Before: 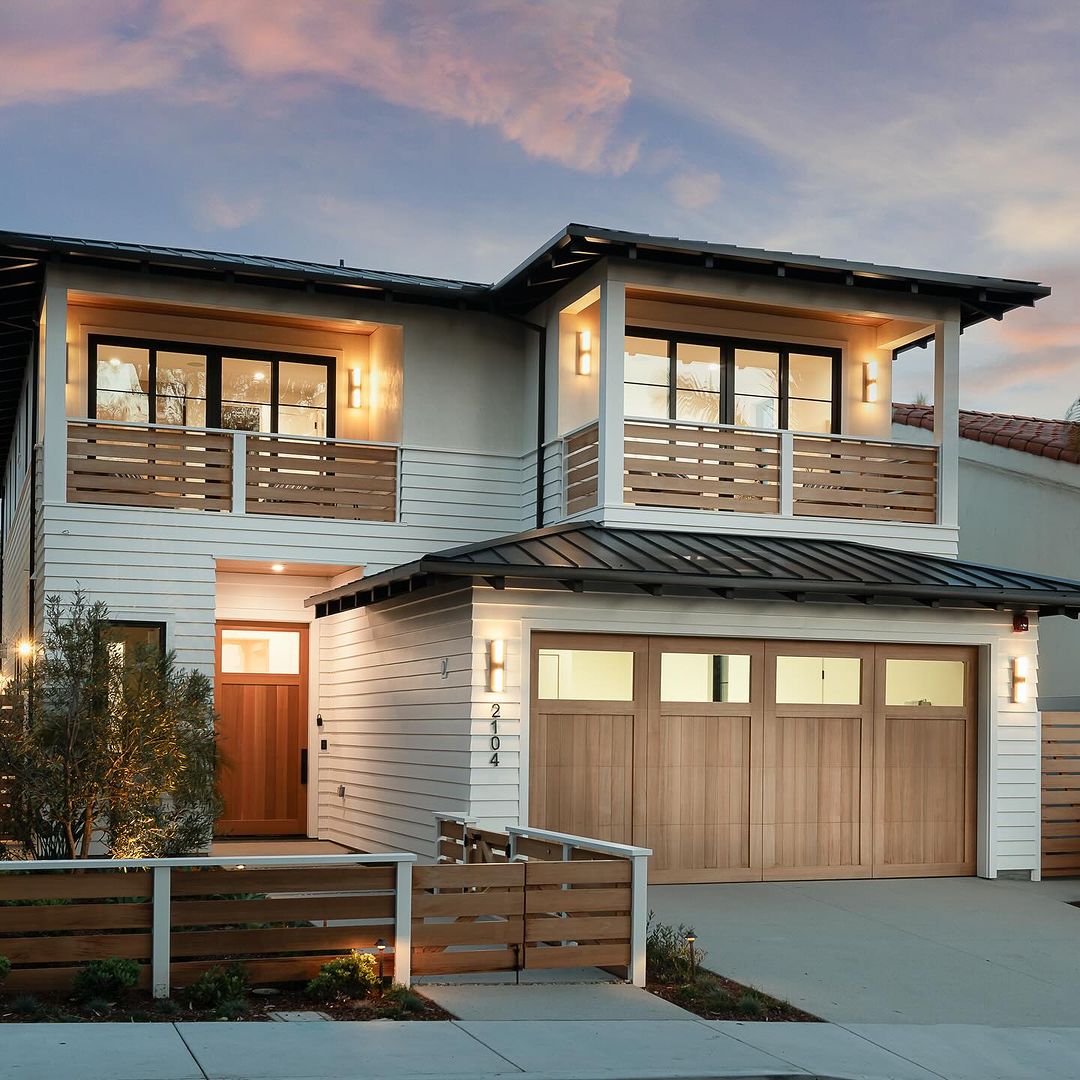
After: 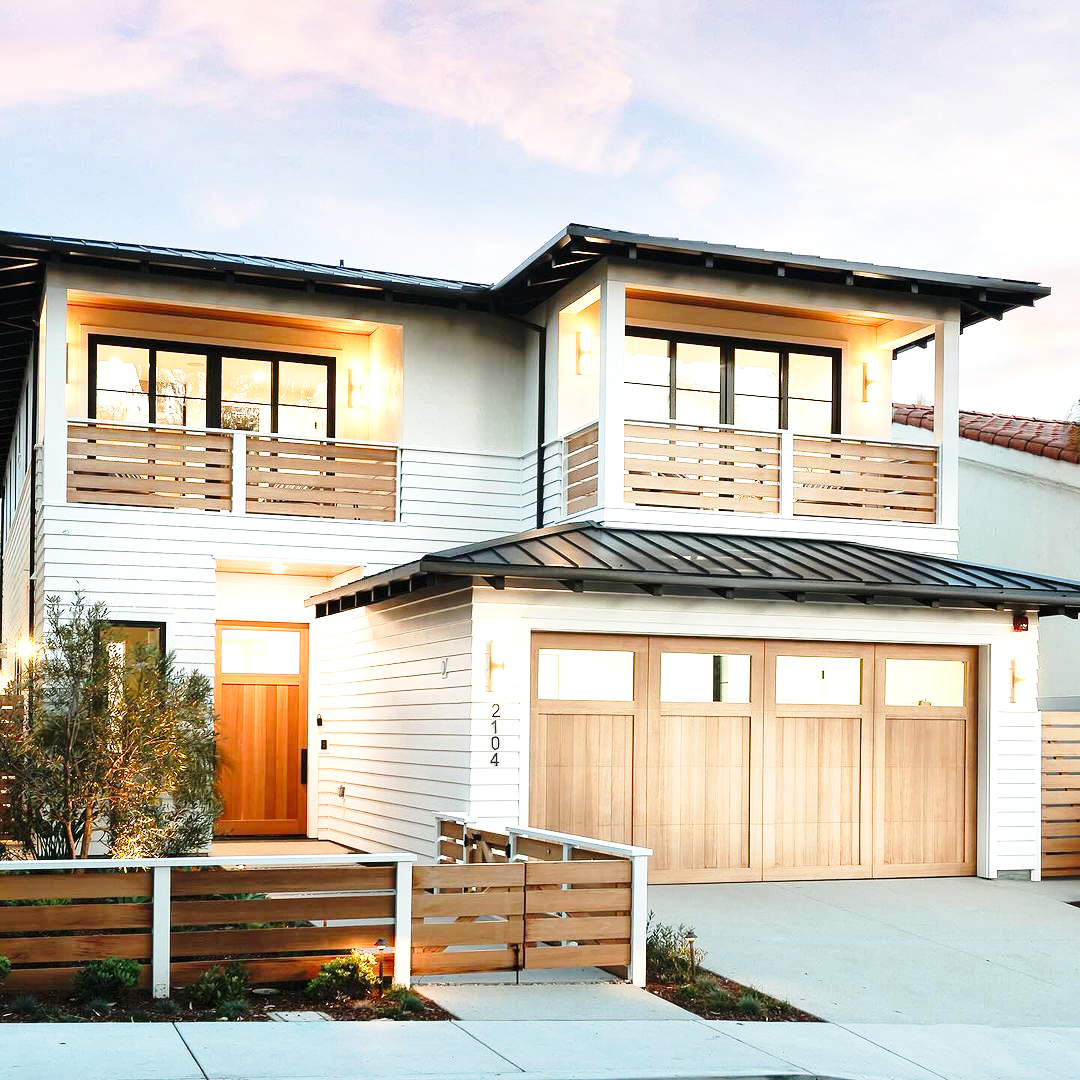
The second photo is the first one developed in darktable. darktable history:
base curve: curves: ch0 [(0, 0) (0.028, 0.03) (0.121, 0.232) (0.46, 0.748) (0.859, 0.968) (1, 1)], preserve colors none
exposure: black level correction 0, exposure 1 EV, compensate exposure bias true, compensate highlight preservation false
